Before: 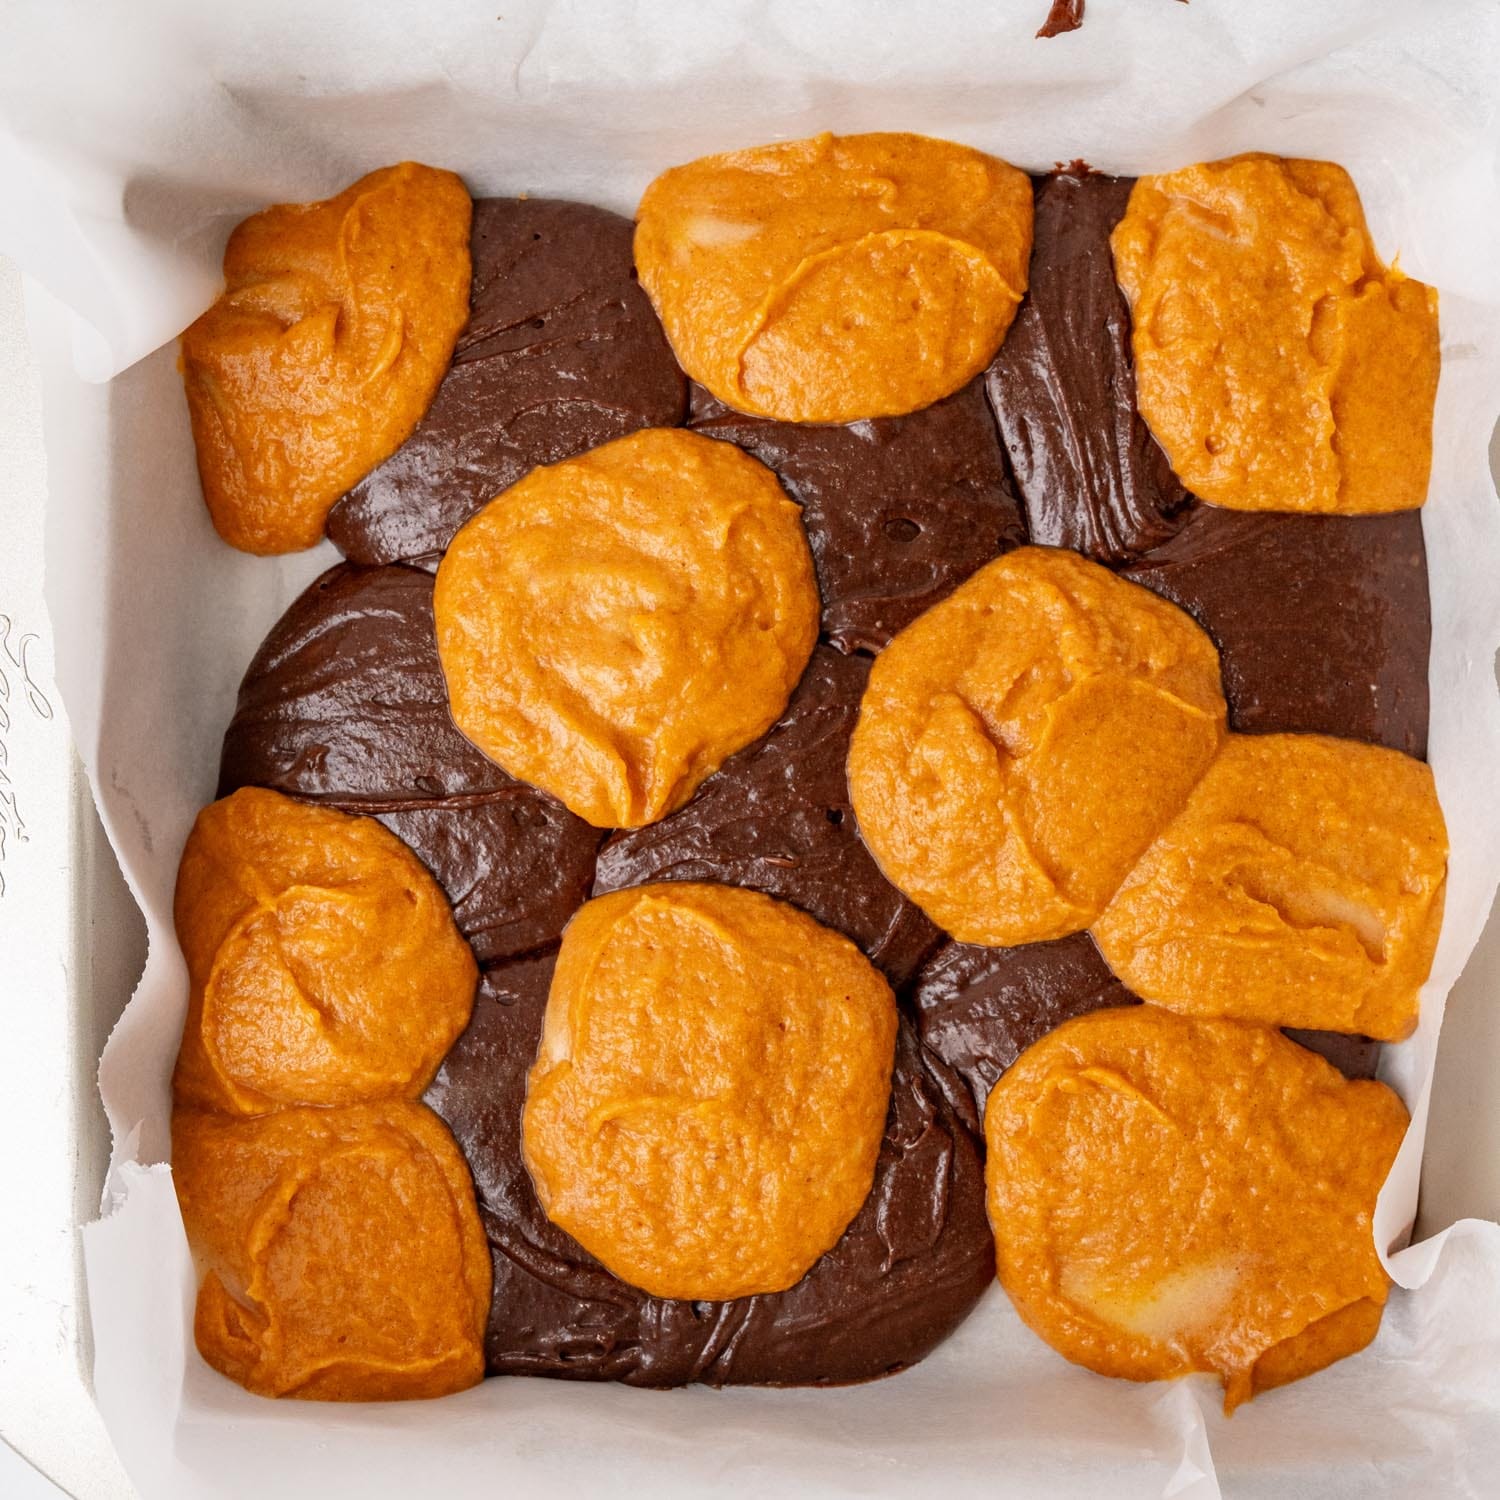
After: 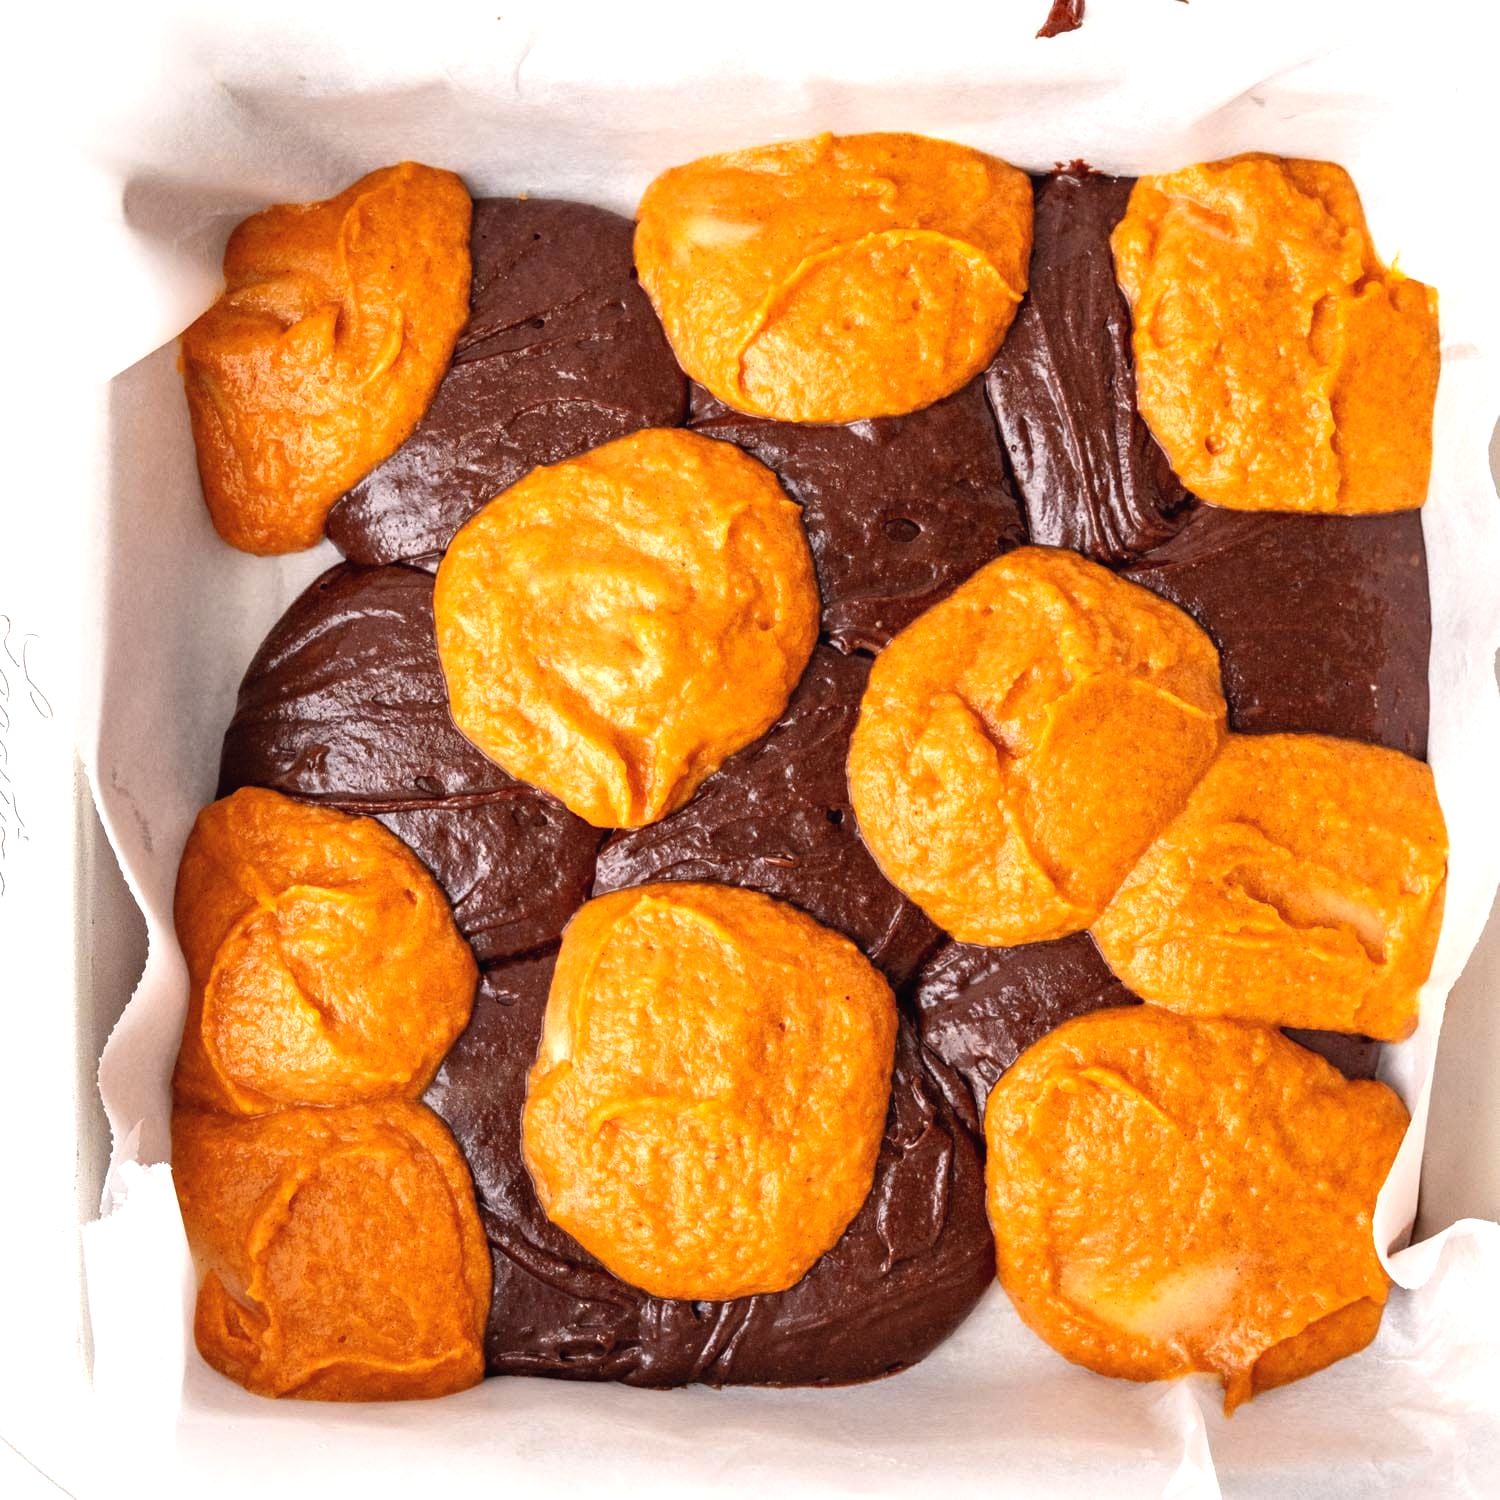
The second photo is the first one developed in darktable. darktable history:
color balance: gamma [0.9, 0.988, 0.975, 1.025], gain [1.05, 1, 1, 1]
exposure: black level correction -0.002, exposure 0.54 EV, compensate highlight preservation false
